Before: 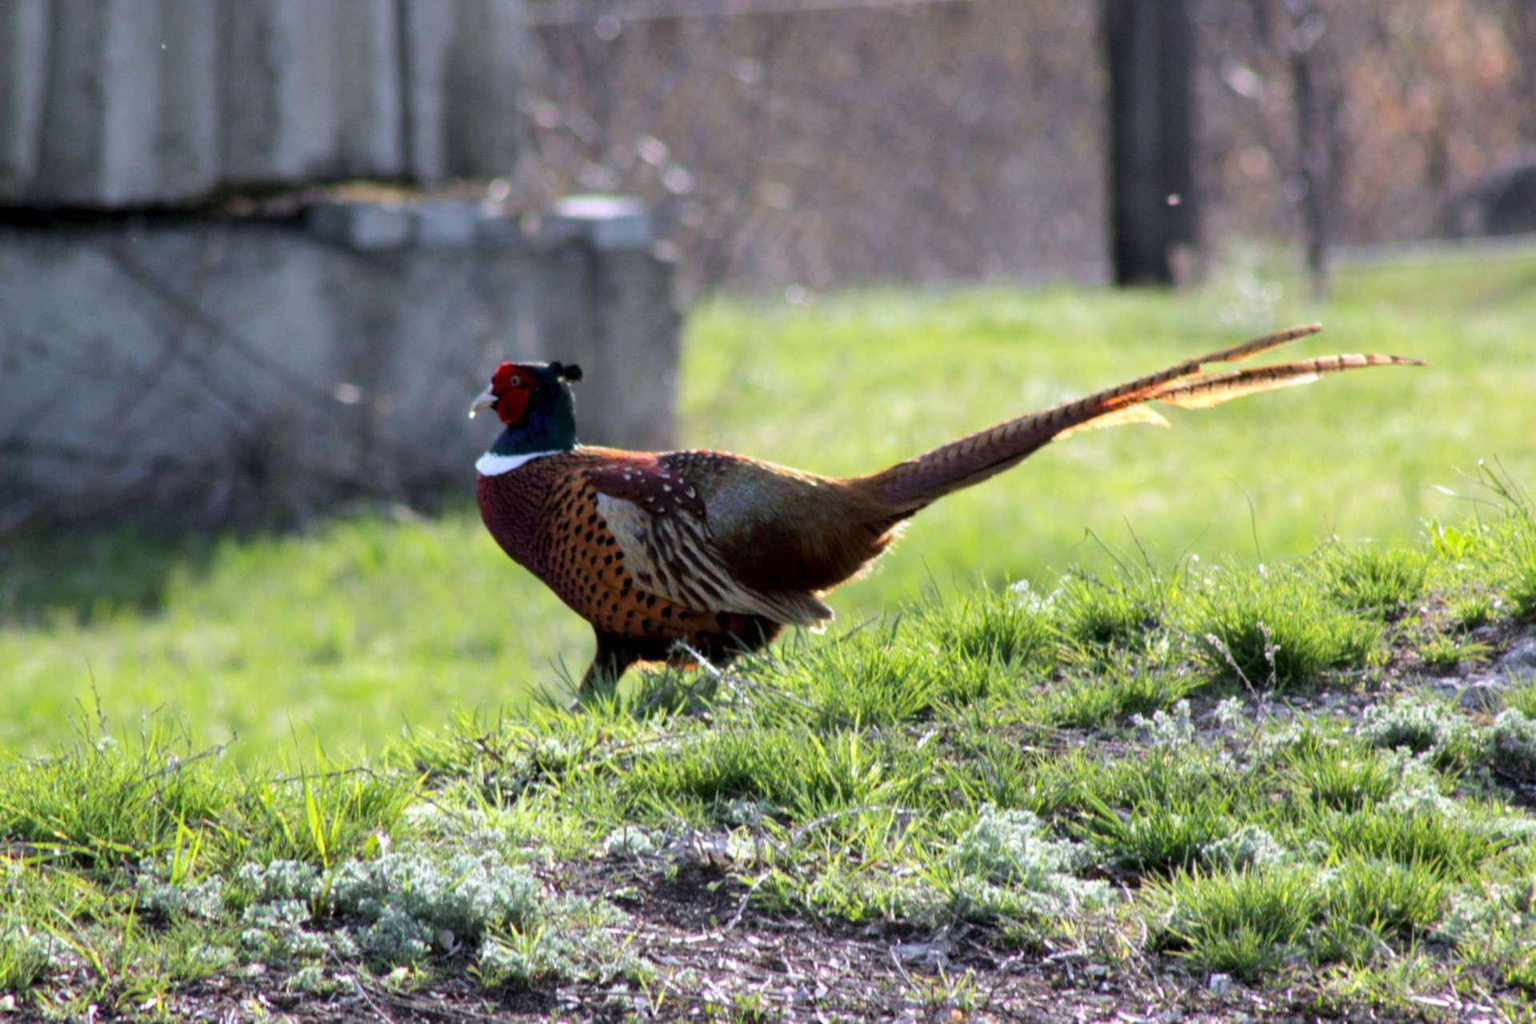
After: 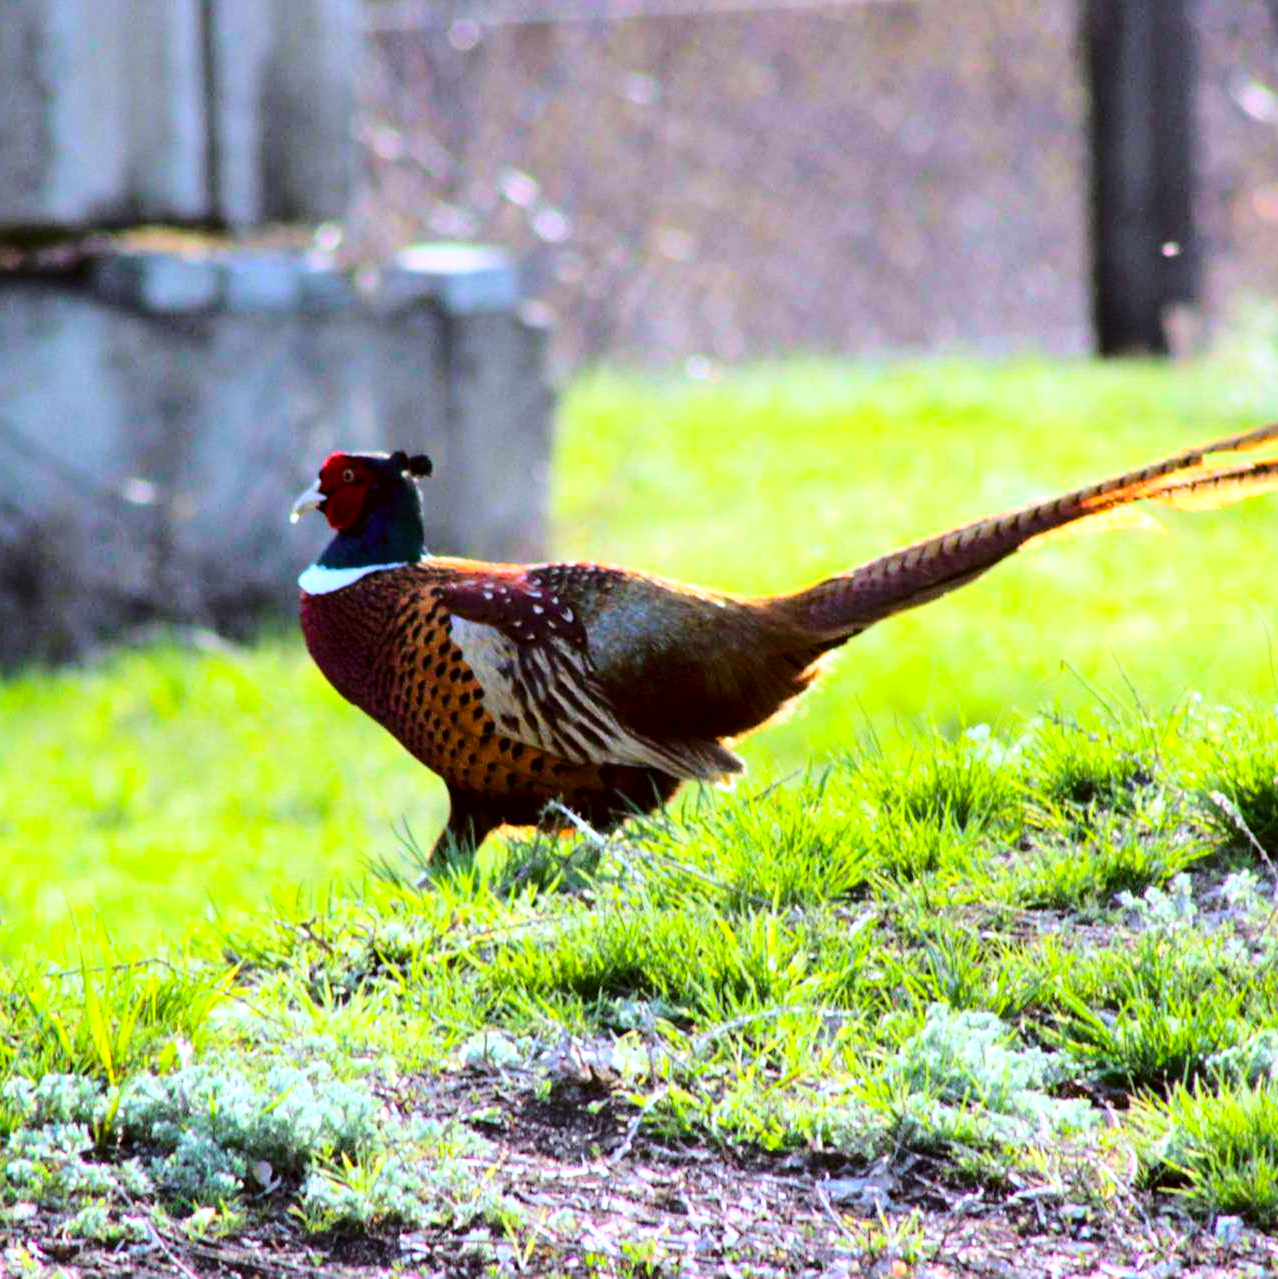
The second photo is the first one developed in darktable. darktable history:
color correction: highlights a* -3.07, highlights b* -6.79, shadows a* 3.26, shadows b* 5.28
crop: left 15.431%, right 17.924%
base curve: curves: ch0 [(0, 0) (0.028, 0.03) (0.121, 0.232) (0.46, 0.748) (0.859, 0.968) (1, 1)]
shadows and highlights: shadows -8.15, white point adjustment 1.41, highlights 10.34
sharpen: amount 0.201
color balance rgb: linear chroma grading › global chroma 32.955%, perceptual saturation grading › global saturation 0.508%, global vibrance 20%
